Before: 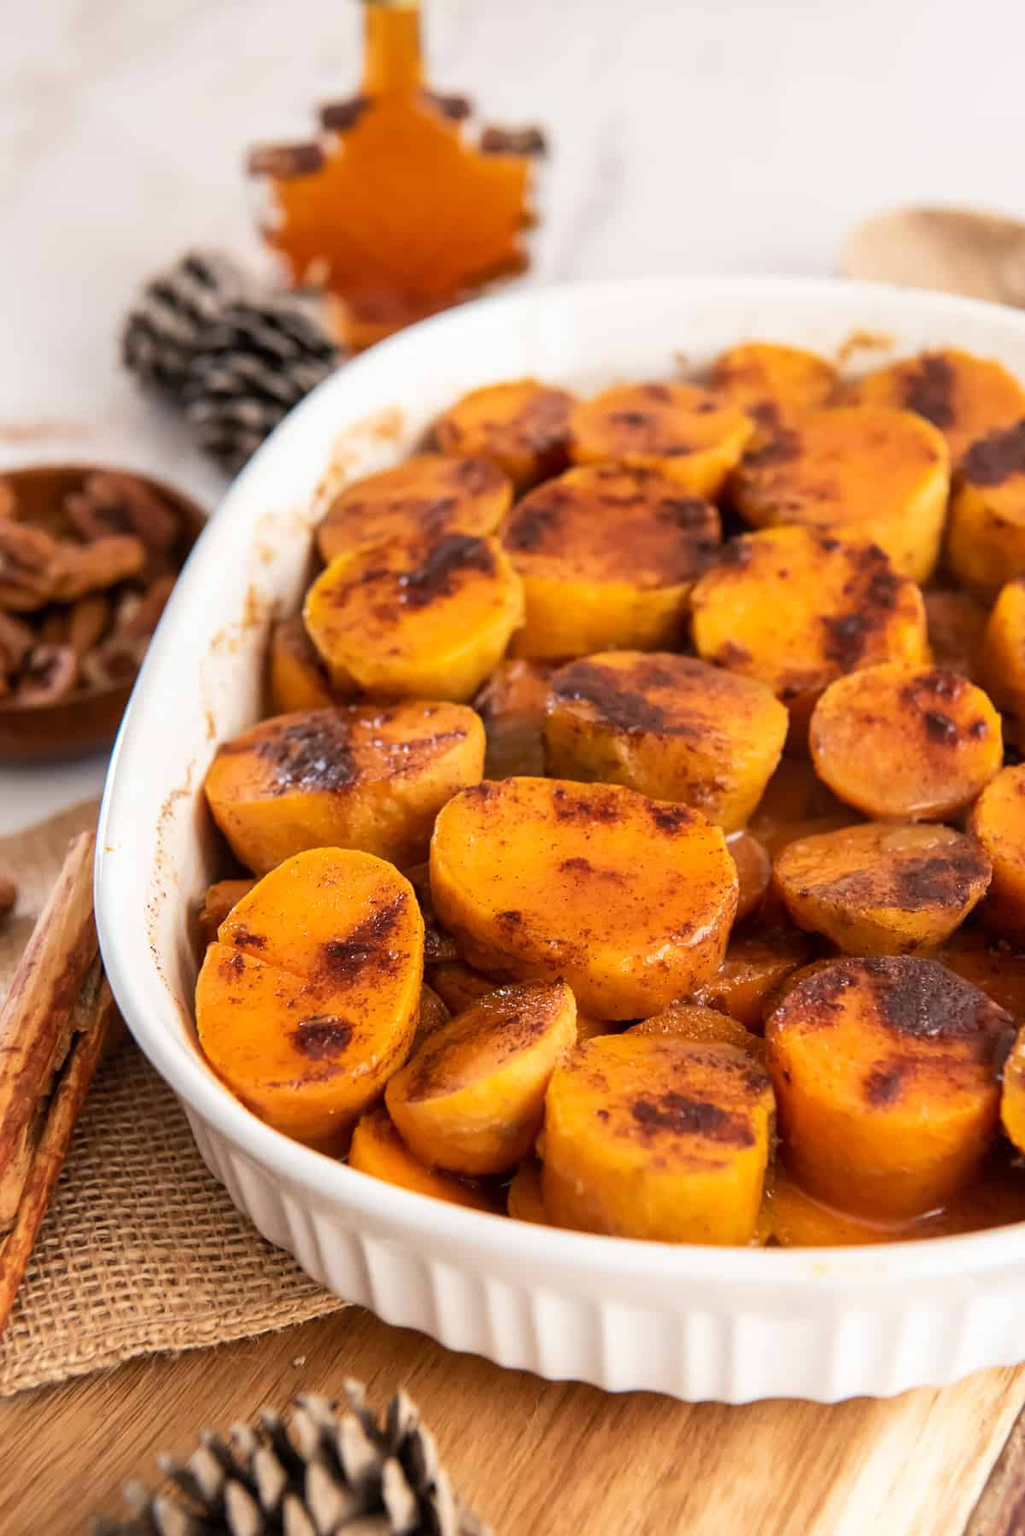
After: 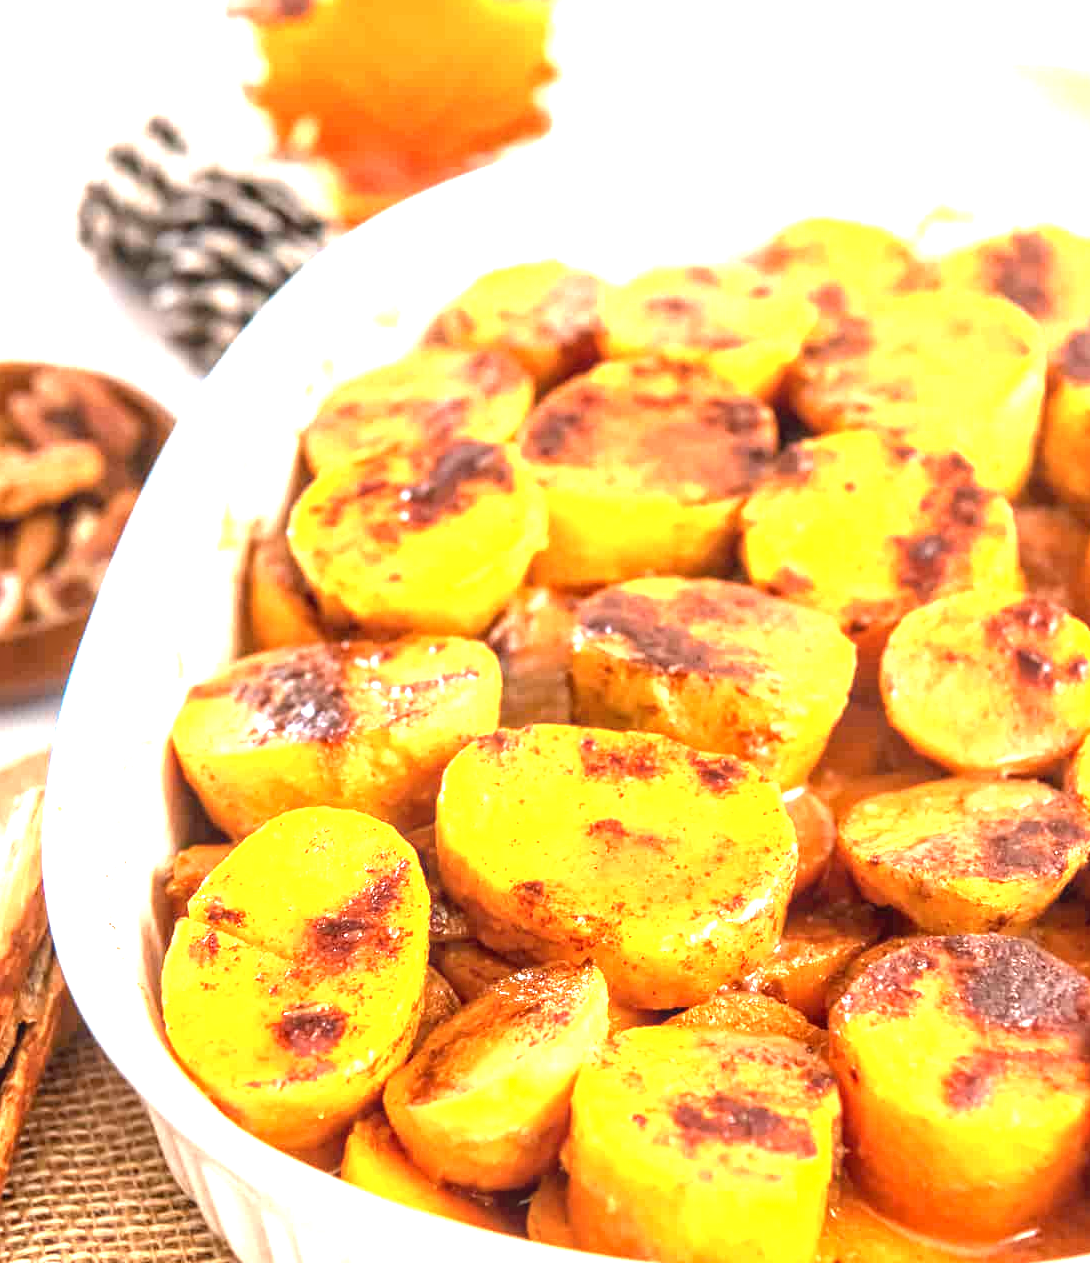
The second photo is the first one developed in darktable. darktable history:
crop: left 5.596%, top 10.314%, right 3.534%, bottom 19.395%
white balance: red 0.978, blue 0.999
exposure: black level correction 0, exposure 1.975 EV, compensate exposure bias true, compensate highlight preservation false
local contrast: on, module defaults
